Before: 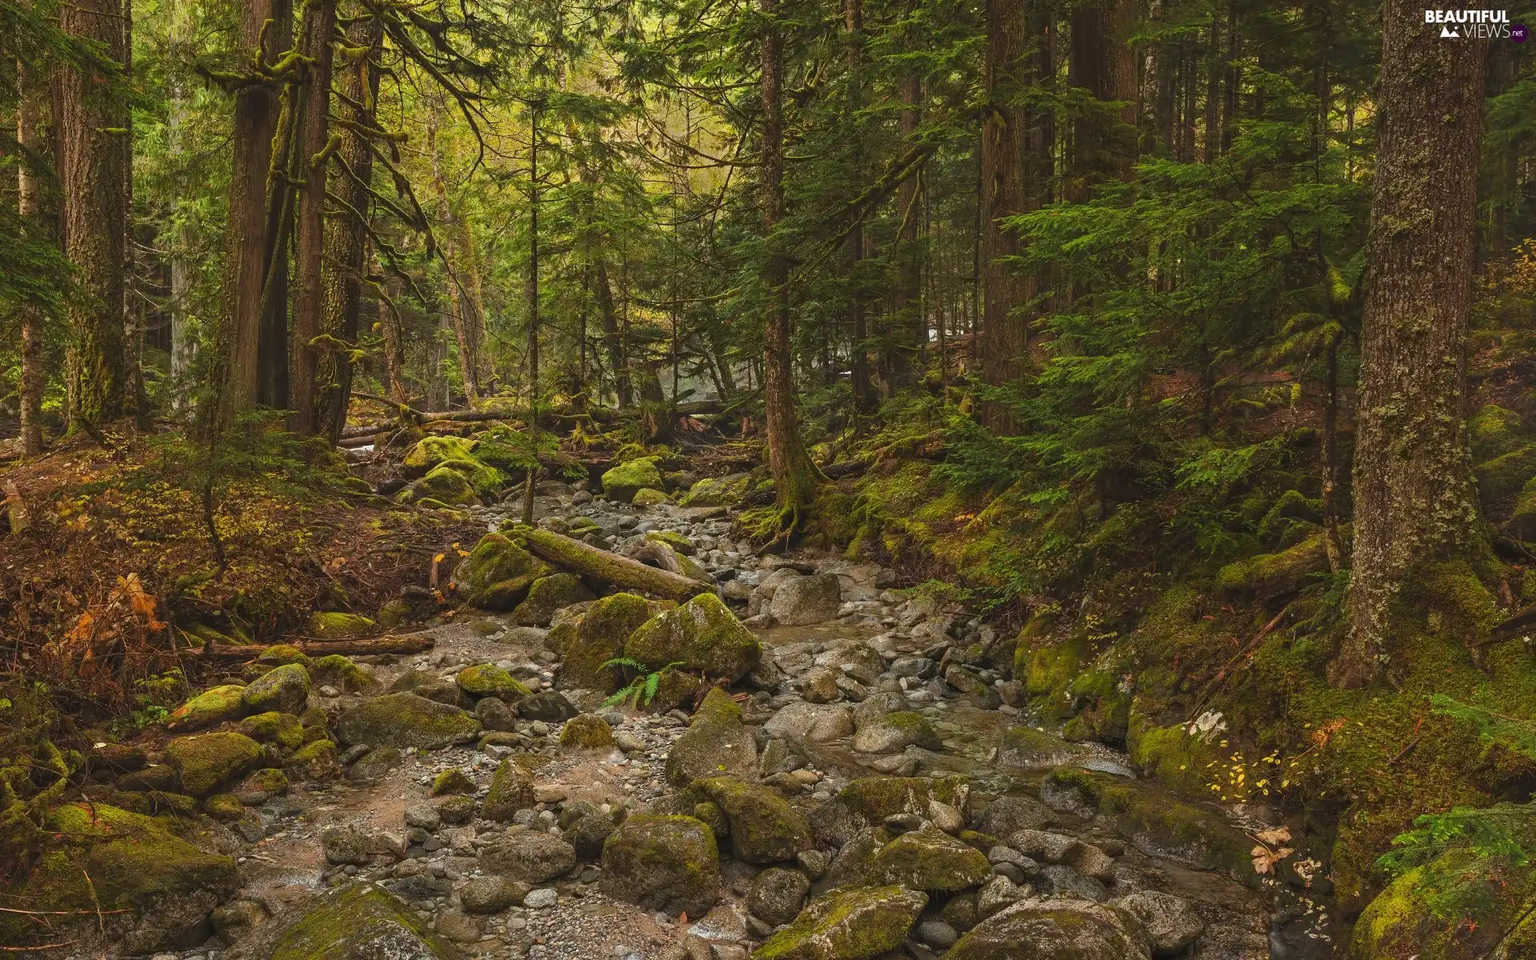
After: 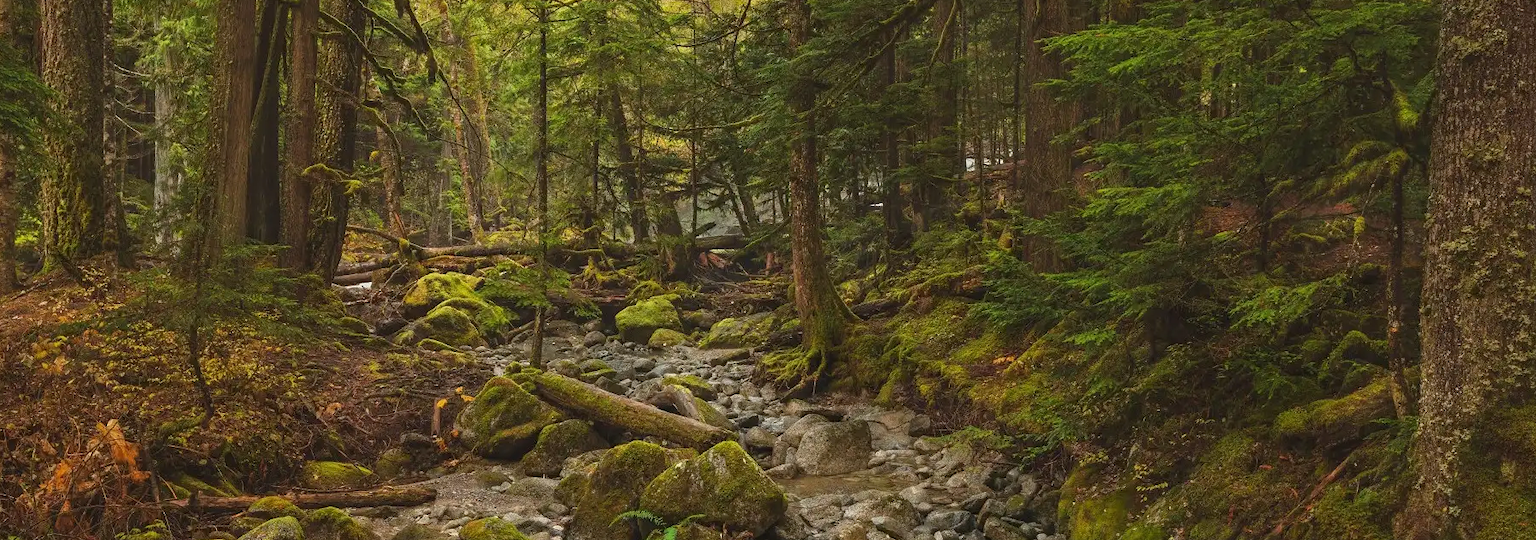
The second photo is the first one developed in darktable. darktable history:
crop: left 1.797%, top 18.93%, right 4.785%, bottom 28.395%
